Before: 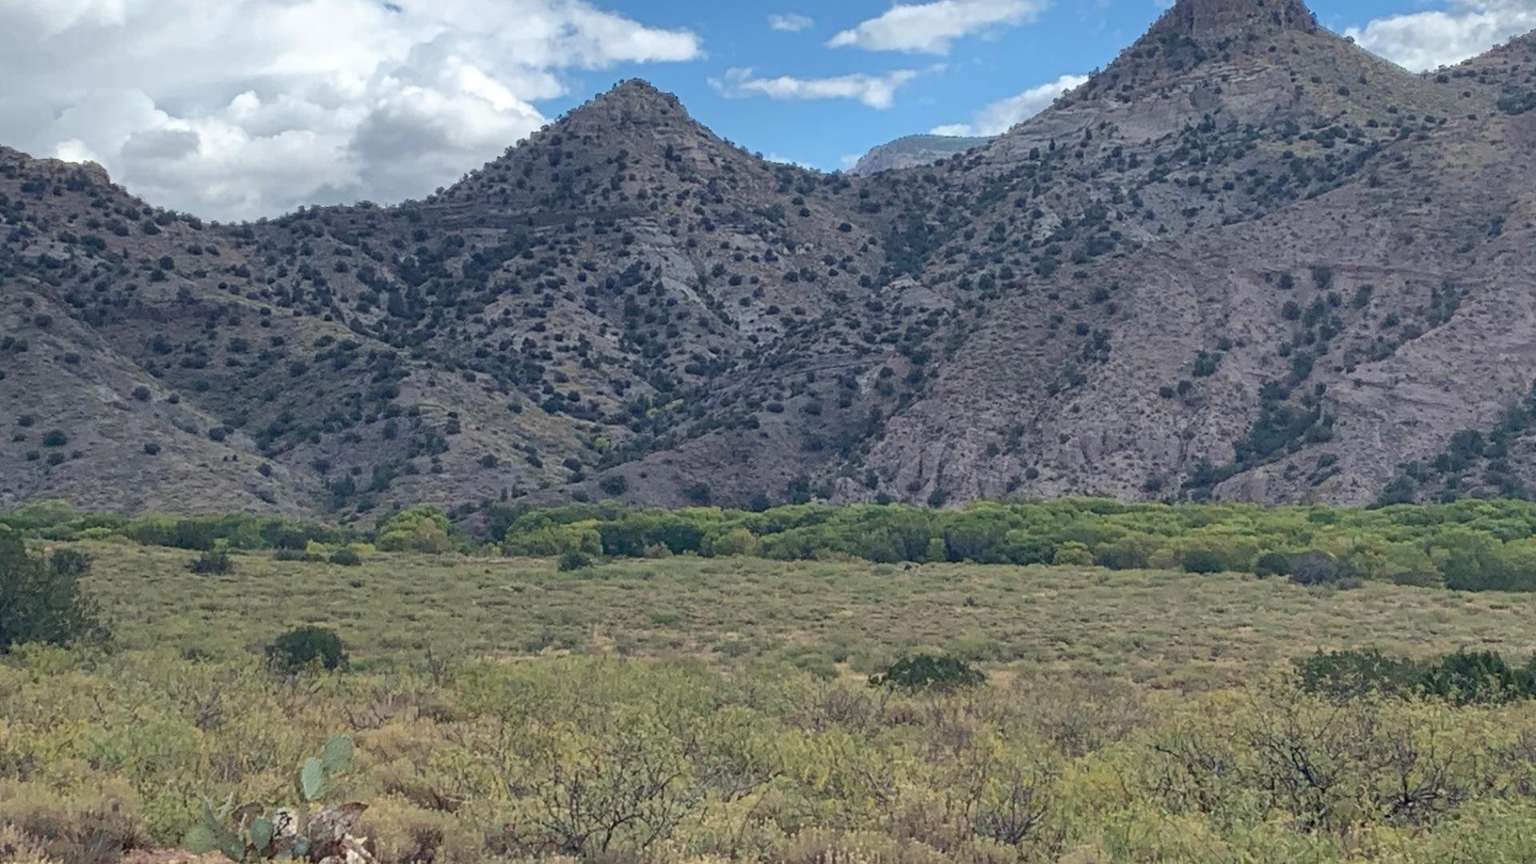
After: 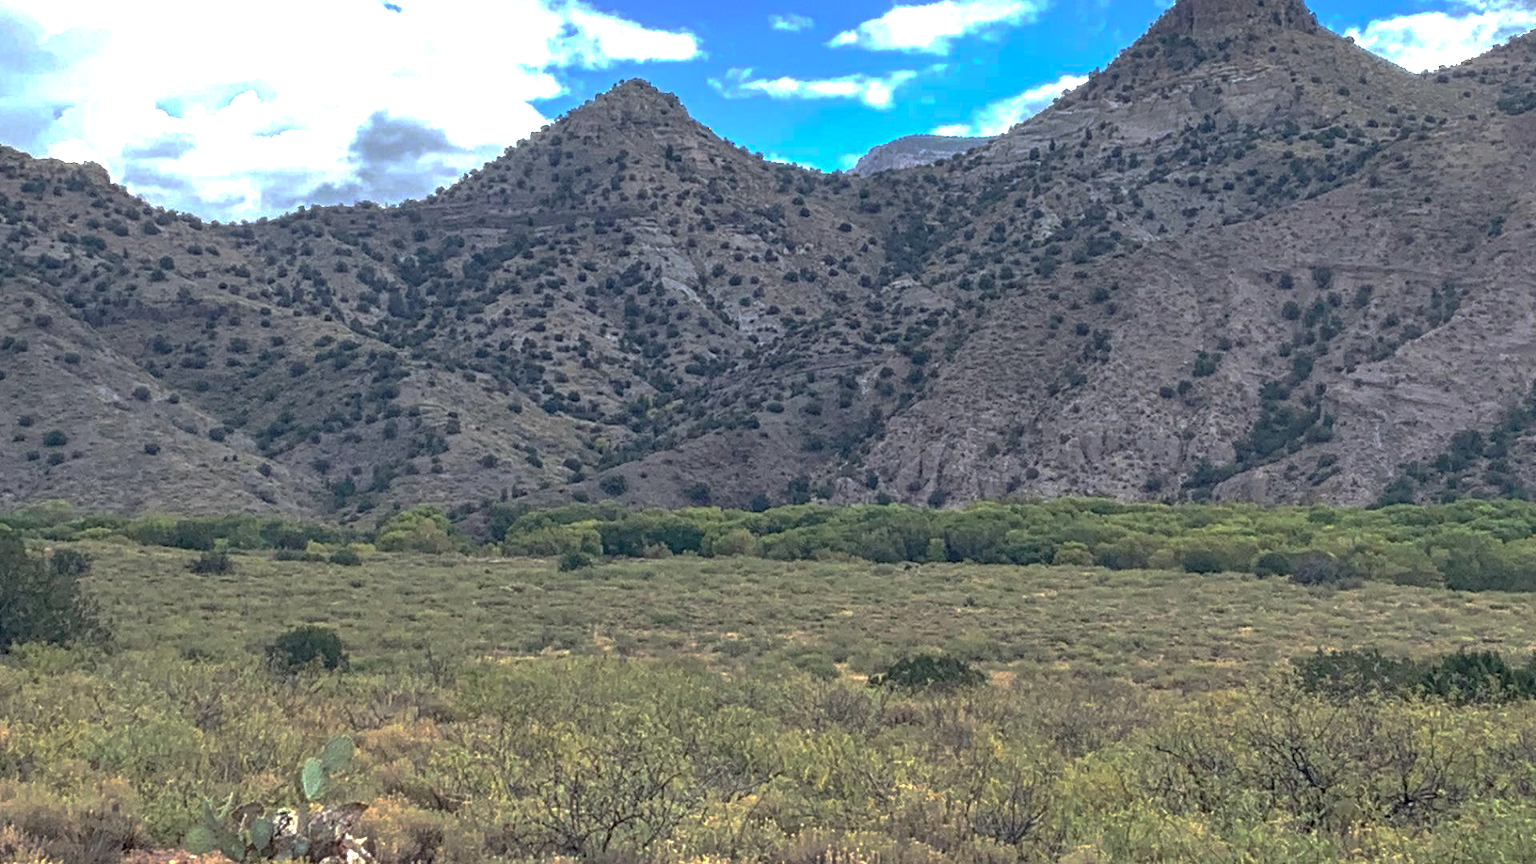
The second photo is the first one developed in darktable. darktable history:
exposure: black level correction 0, exposure 0.889 EV, compensate highlight preservation false
base curve: curves: ch0 [(0, 0) (0.841, 0.609) (1, 1)], preserve colors none
local contrast: on, module defaults
